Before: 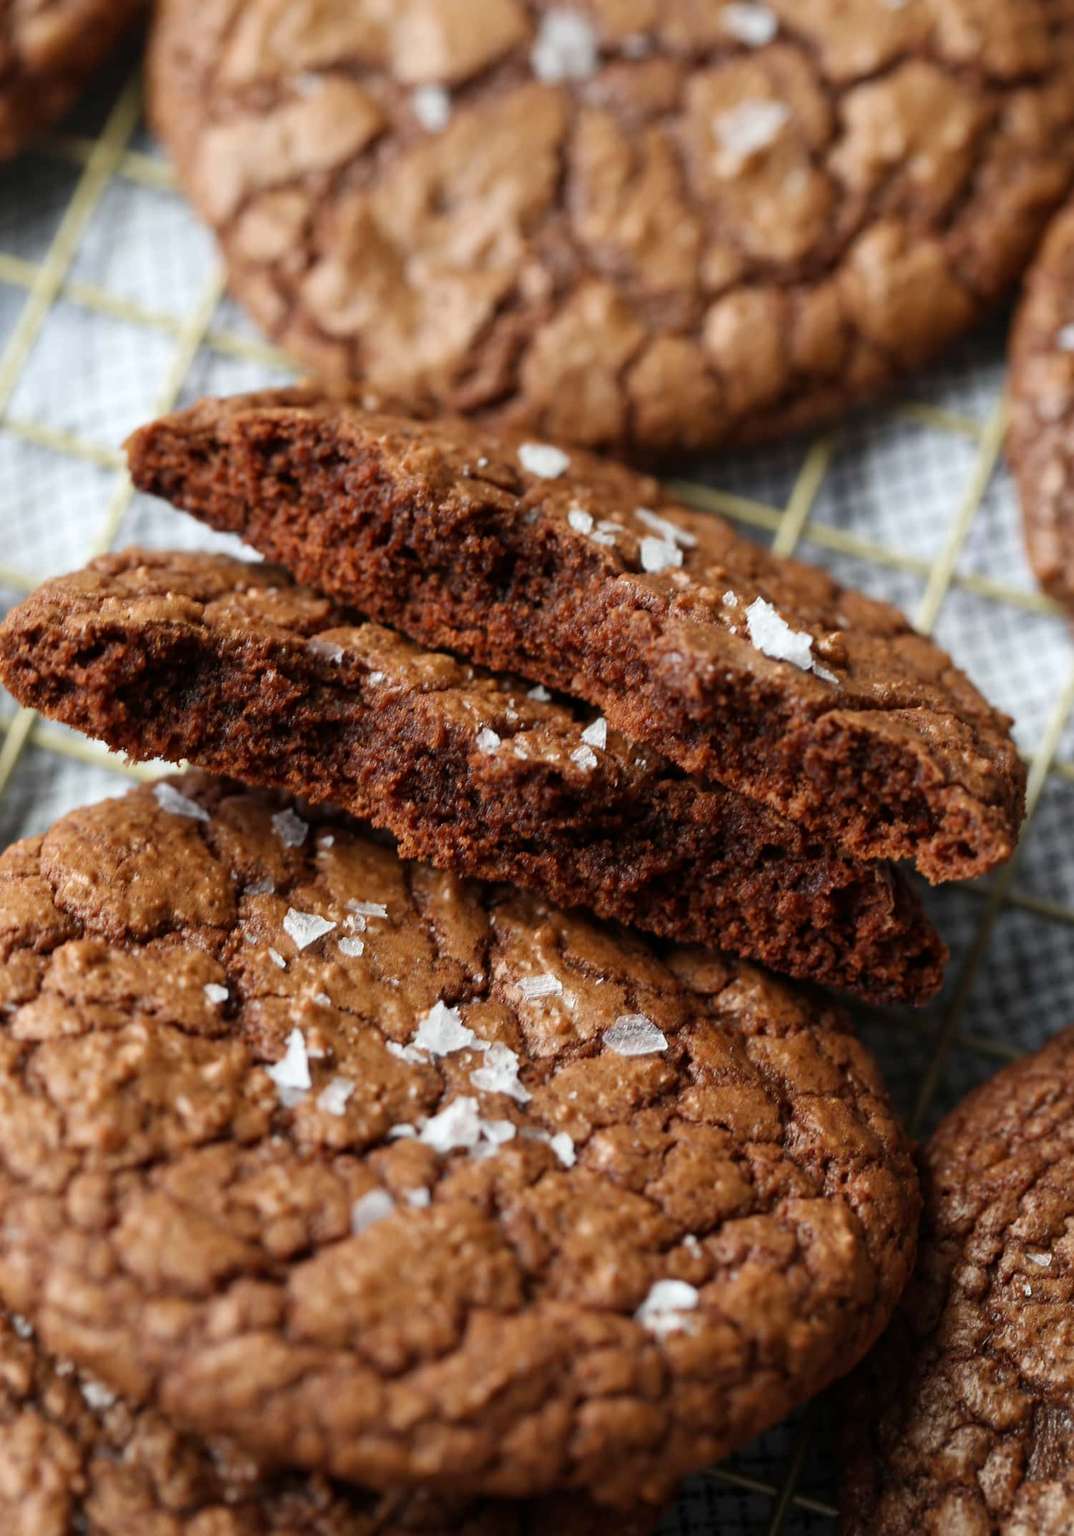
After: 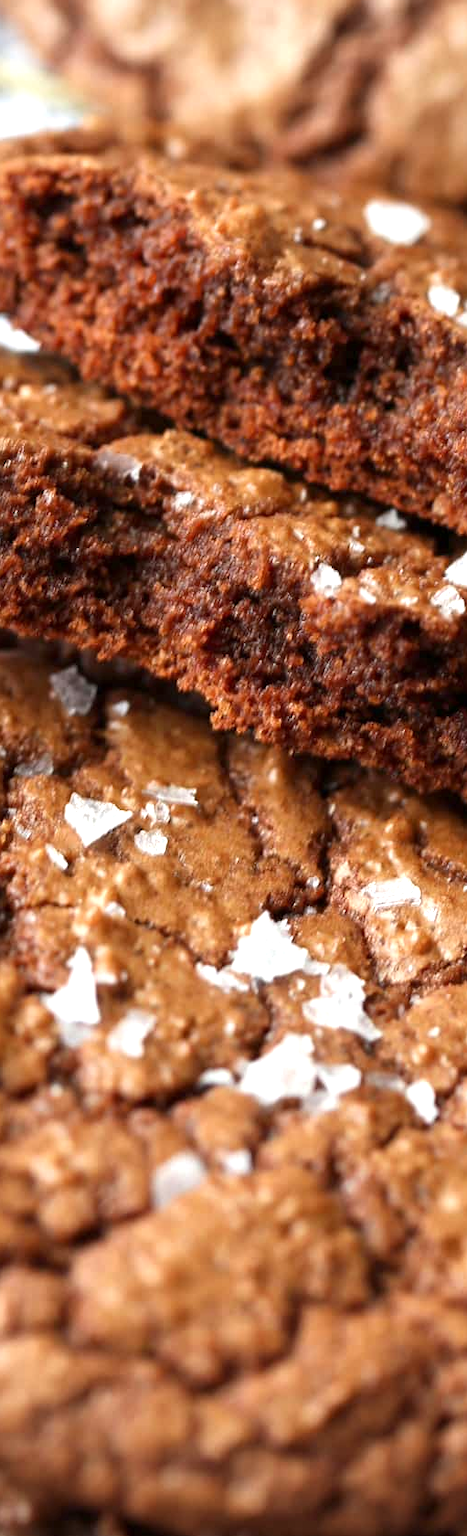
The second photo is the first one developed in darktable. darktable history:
exposure: exposure 0.75 EV, compensate highlight preservation false
vignetting: fall-off radius 60.84%, brightness -0.18, saturation -0.293
crop and rotate: left 21.685%, top 18.658%, right 44.154%, bottom 2.97%
